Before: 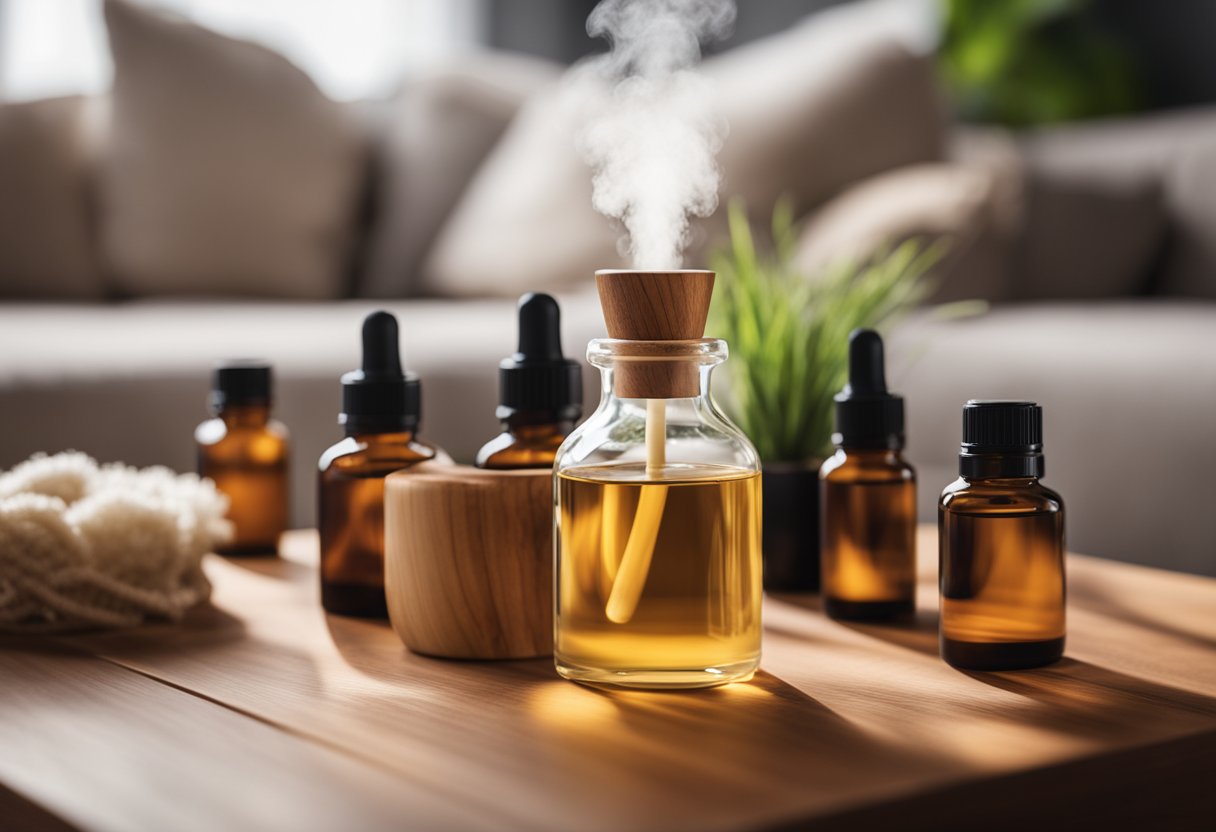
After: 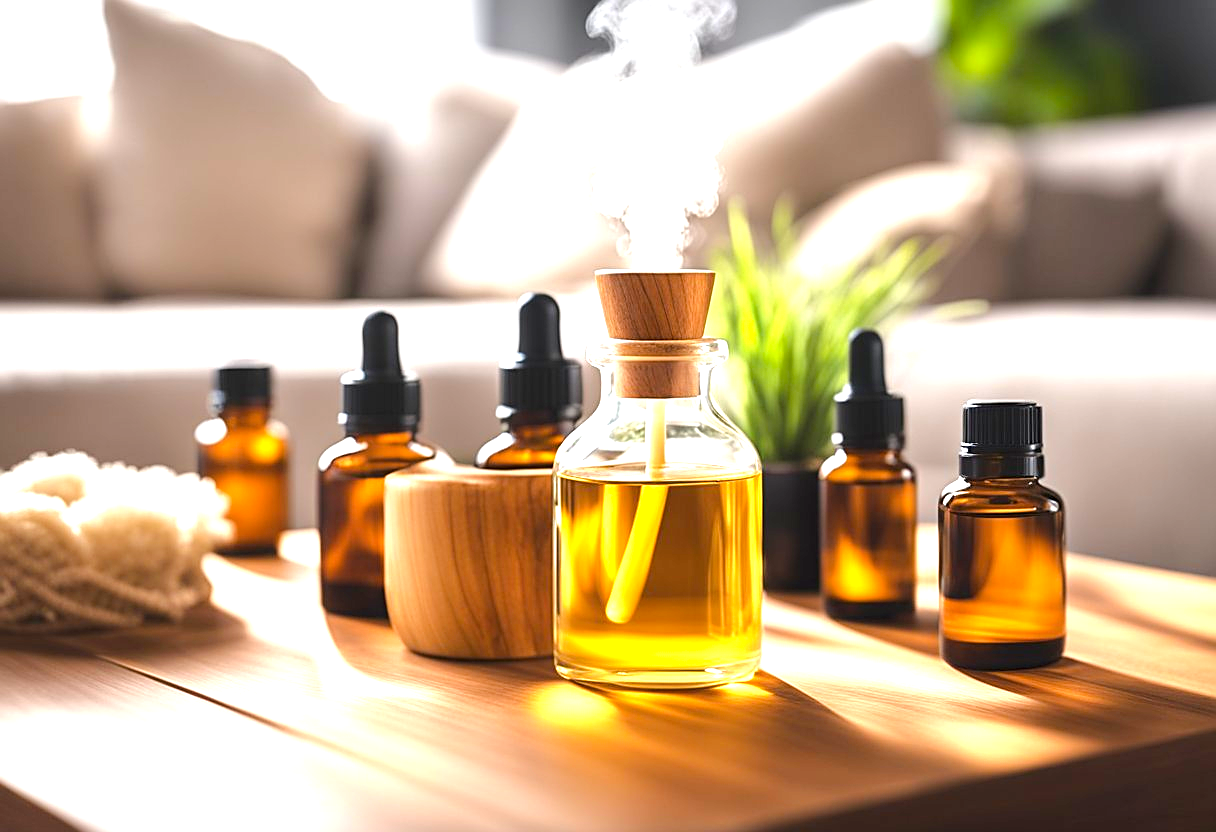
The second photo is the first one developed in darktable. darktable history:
exposure: black level correction 0, exposure 1.386 EV, compensate exposure bias true, compensate highlight preservation false
color balance rgb: power › hue 330°, perceptual saturation grading › global saturation 15.107%, perceptual brilliance grading › mid-tones 9.779%, perceptual brilliance grading › shadows 15.852%, global vibrance 9.313%
sharpen: on, module defaults
